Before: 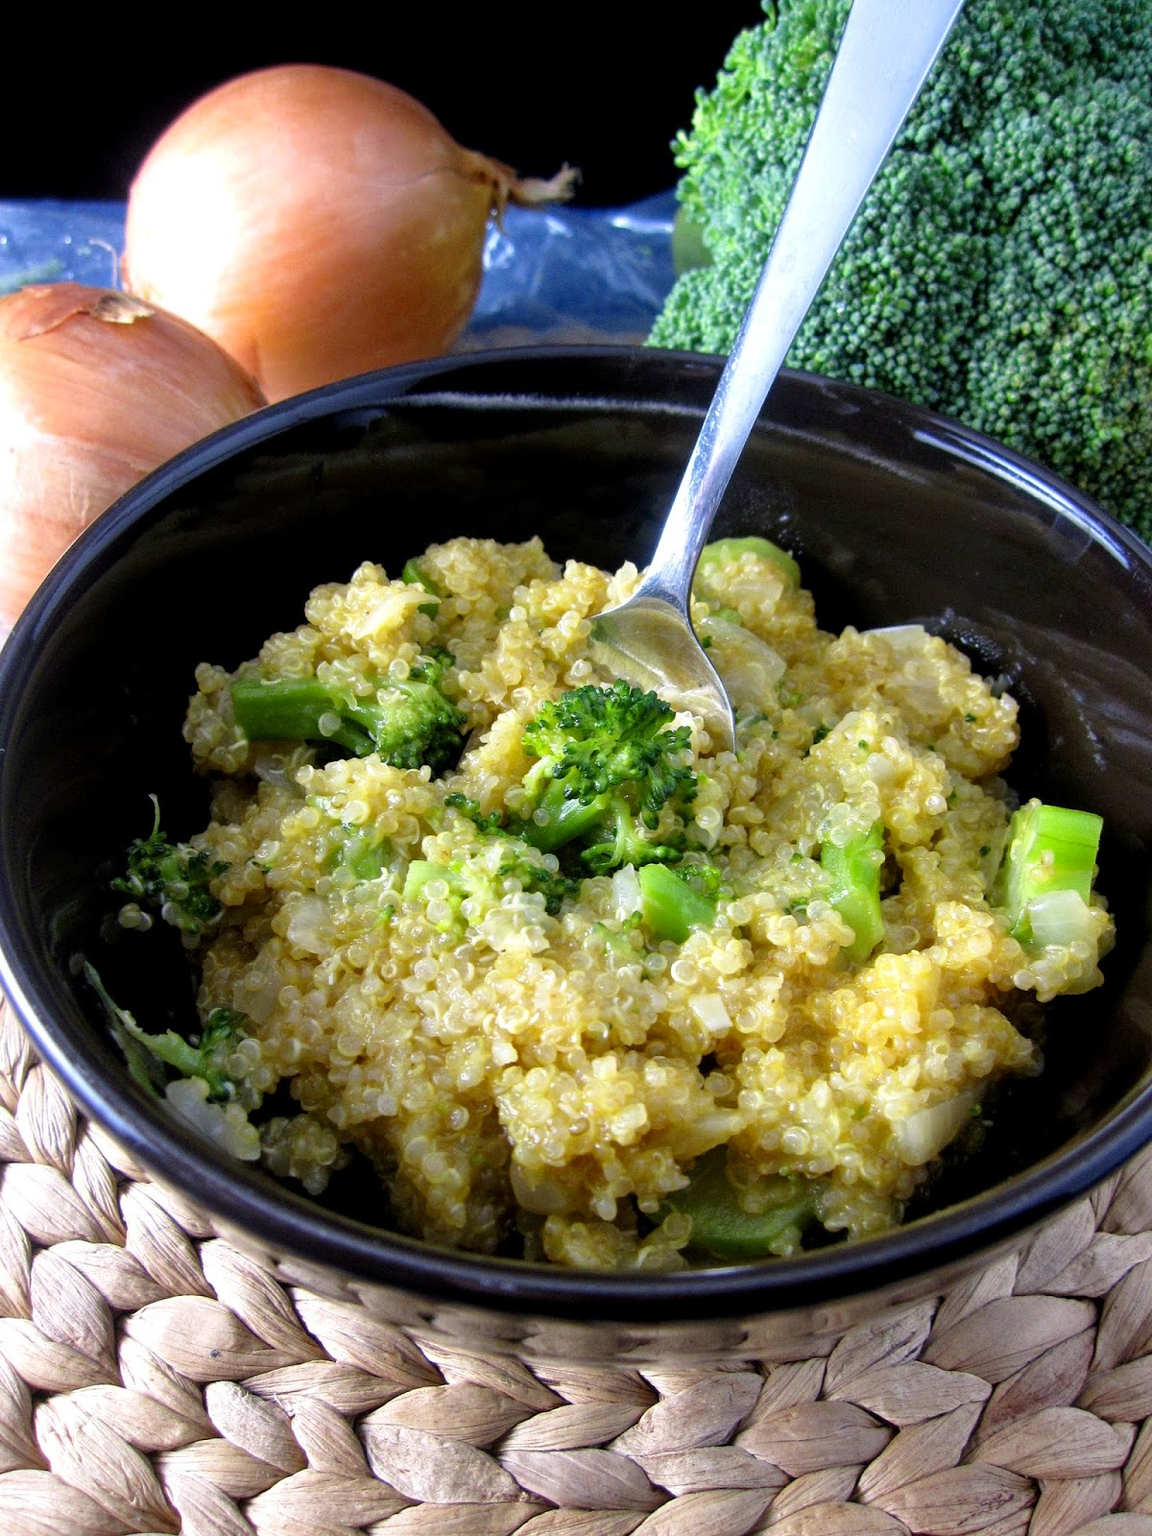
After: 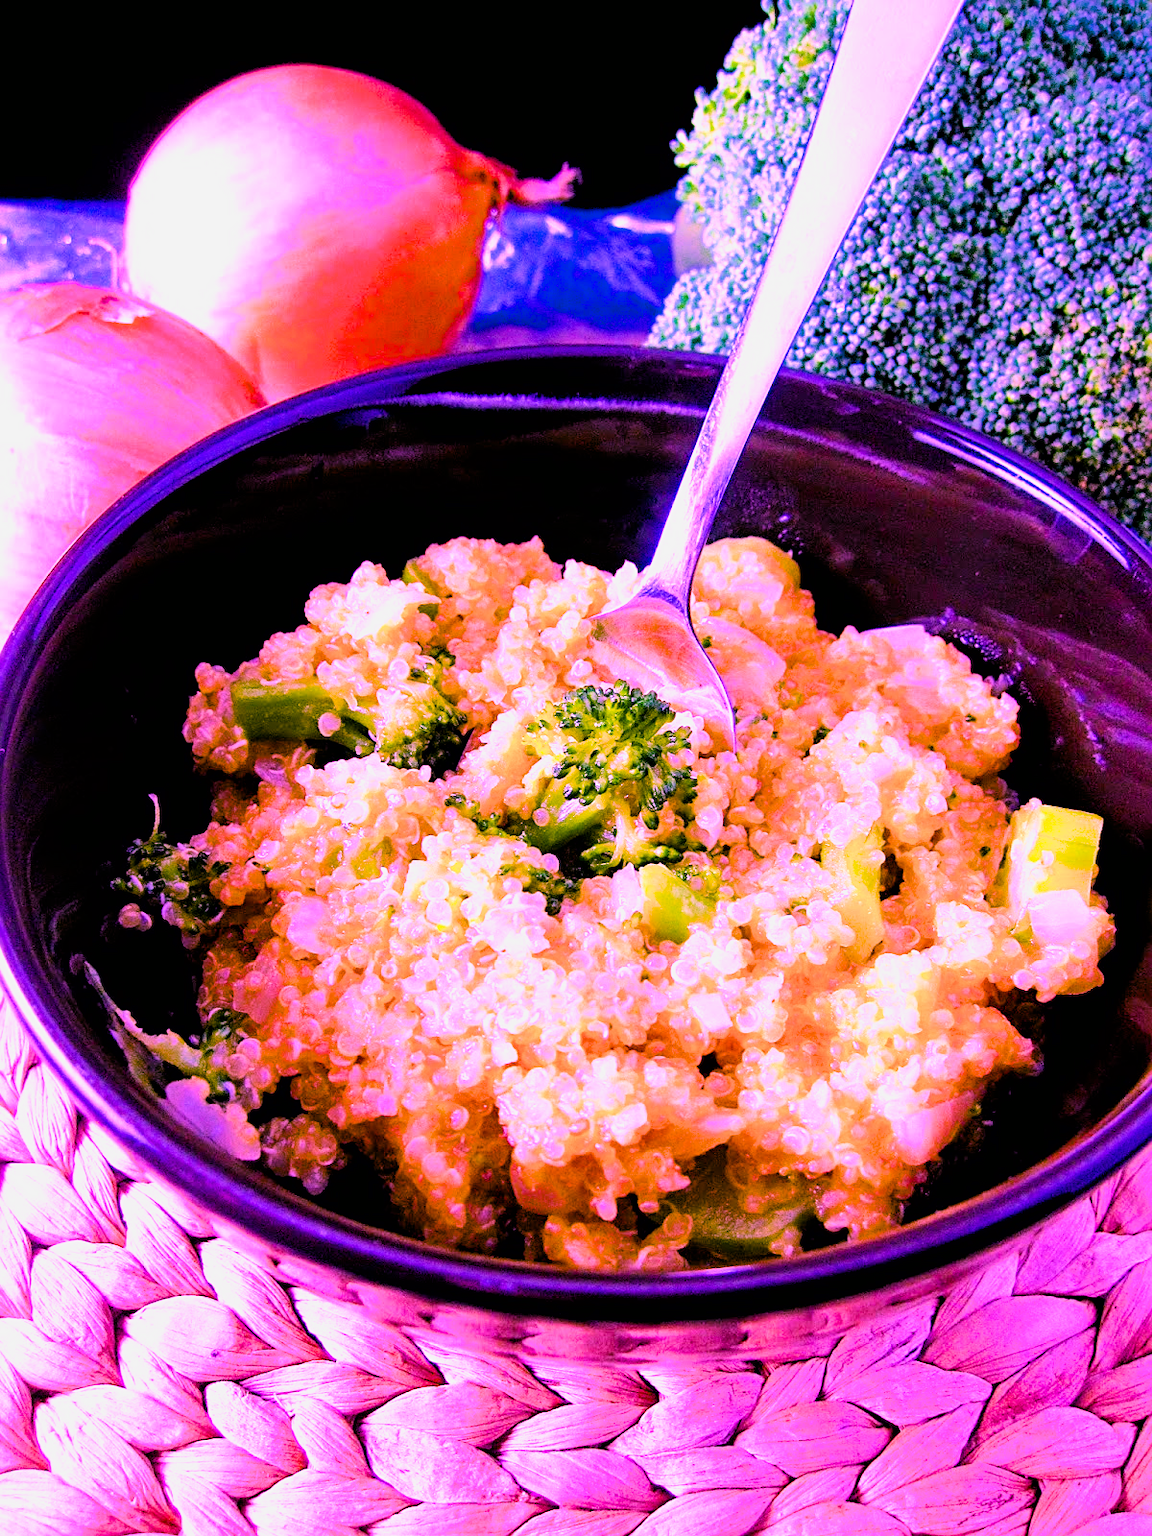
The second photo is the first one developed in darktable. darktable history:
exposure: black level correction 0, exposure 0.7 EV, compensate exposure bias true, compensate highlight preservation false
filmic rgb: black relative exposure -7.15 EV, white relative exposure 5.36 EV, hardness 3.02, color science v6 (2022)
highlight reconstruction: iterations 1, diameter of reconstruction 64 px
lens correction: scale 1.01, crop 1, focal 85, aperture 2.8, distance 7.77, camera "Canon EOS RP", lens "Canon RF 85mm F2 MACRO IS STM"
raw denoise: x [[0, 0.25, 0.5, 0.75, 1] ×4]
sharpen: on, module defaults
color balance rgb: linear chroma grading › global chroma 9%, perceptual saturation grading › global saturation 36%, perceptual saturation grading › shadows 35%, perceptual brilliance grading › global brilliance 15%, perceptual brilliance grading › shadows -35%, global vibrance 15%
white balance: red 1.803, blue 1.886
